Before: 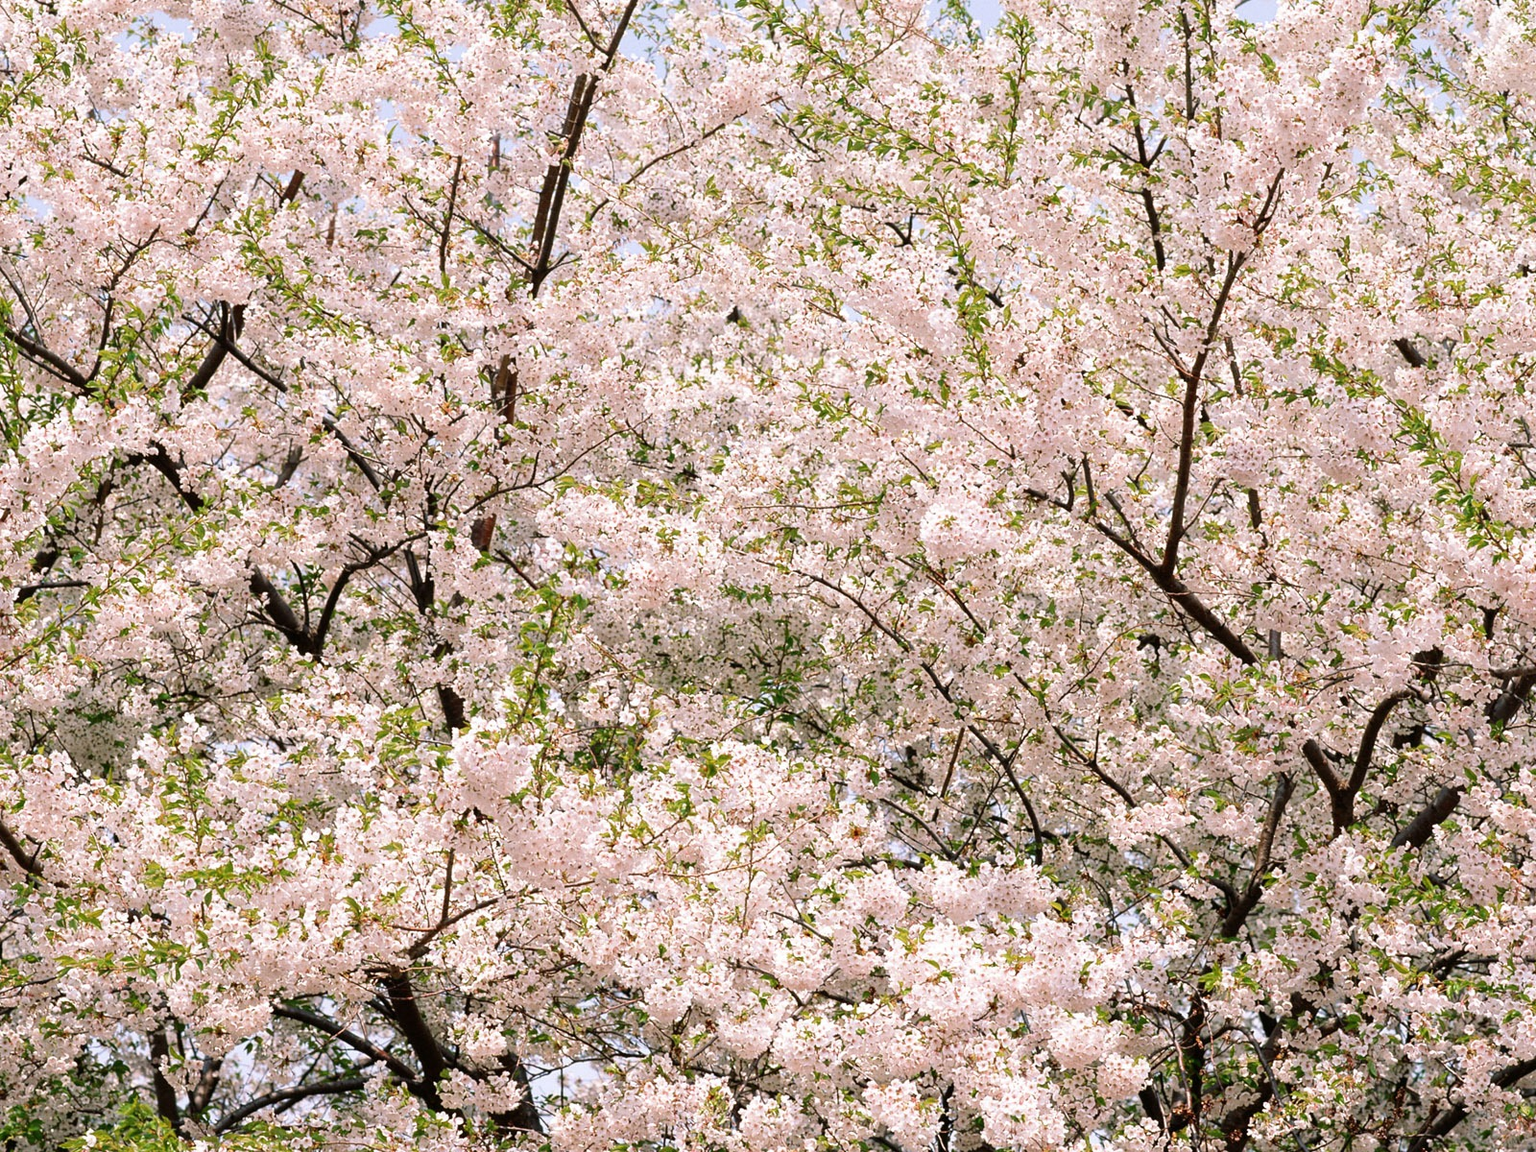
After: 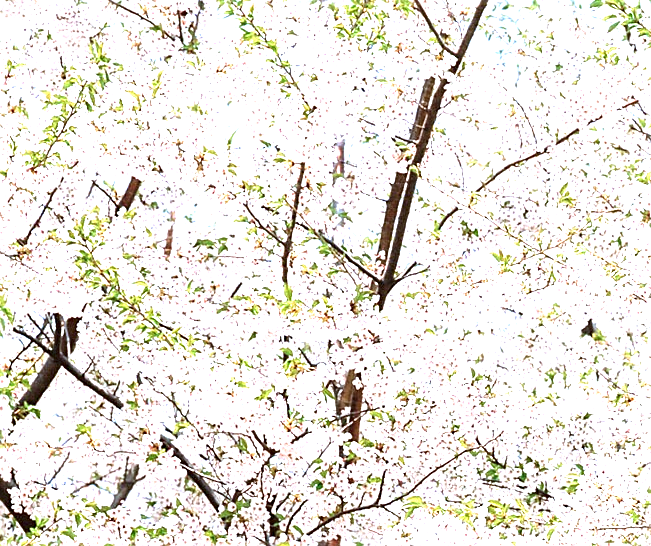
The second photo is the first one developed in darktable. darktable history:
tone equalizer: edges refinement/feathering 500, mask exposure compensation -1.57 EV, preserve details no
crop and rotate: left 11.008%, top 0.057%, right 48.302%, bottom 54.413%
color correction: highlights a* -2.94, highlights b* -2.08, shadows a* 2.41, shadows b* 2.83
sharpen: on, module defaults
exposure: black level correction 0, exposure 1.464 EV, compensate highlight preservation false
color calibration: x 0.37, y 0.382, temperature 4307.8 K
